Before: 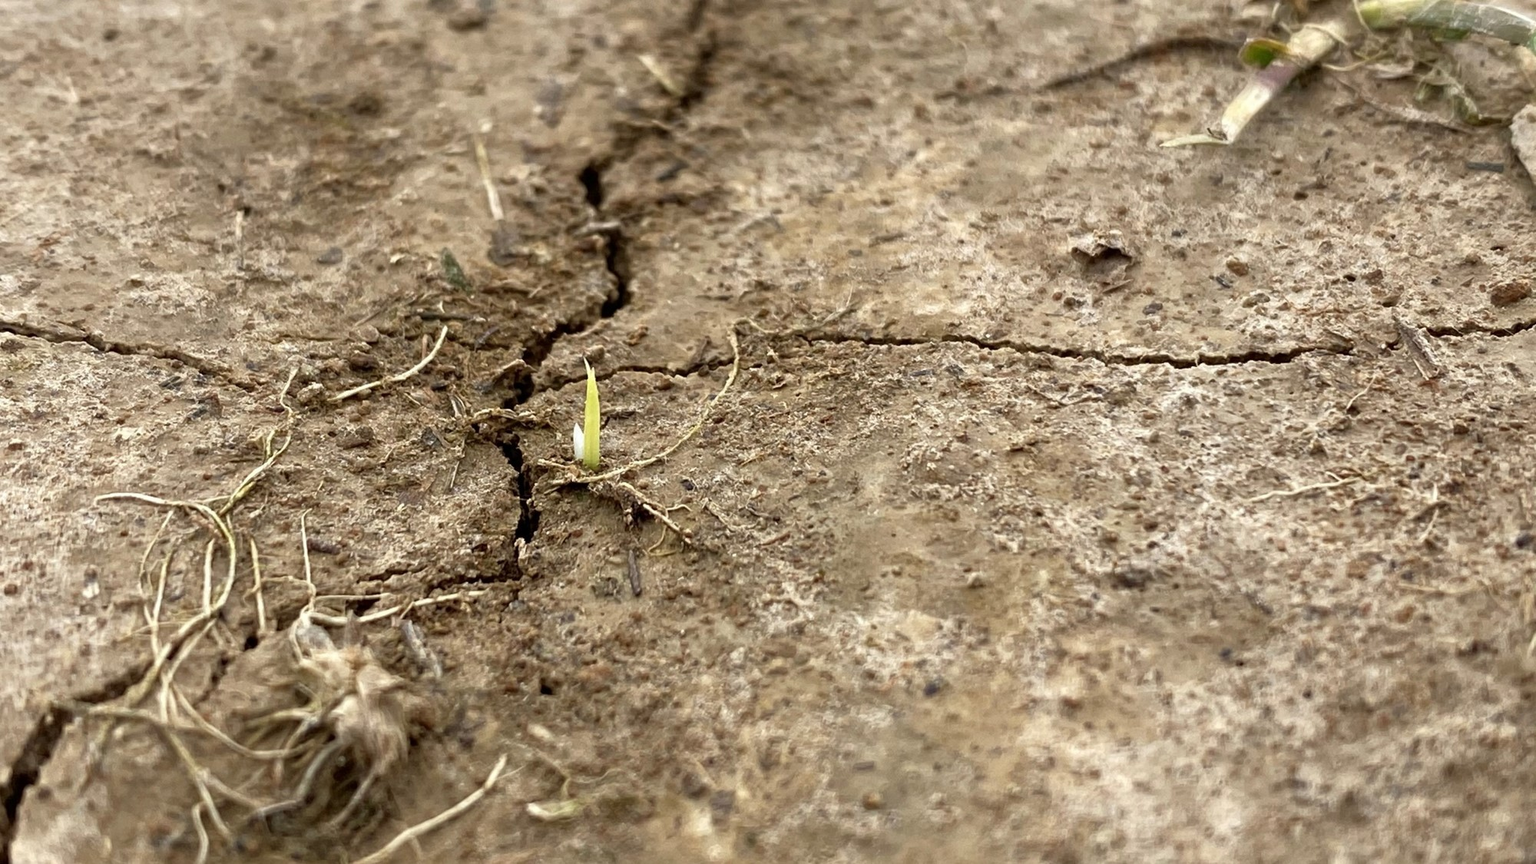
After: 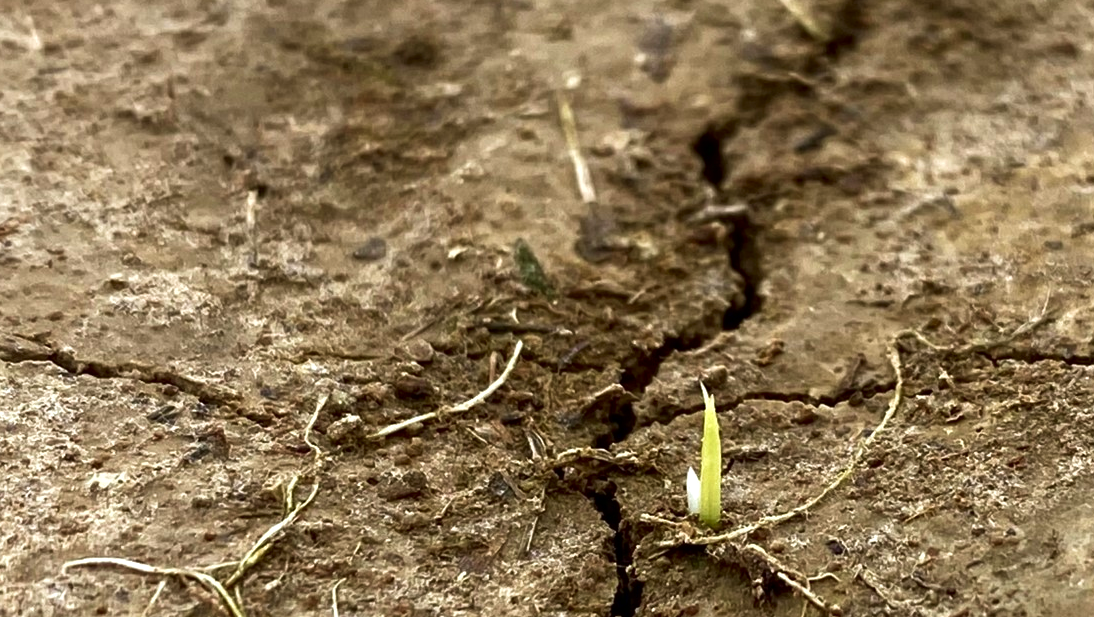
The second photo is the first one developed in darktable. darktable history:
crop and rotate: left 3.047%, top 7.509%, right 42.236%, bottom 37.598%
white balance: red 0.988, blue 1.017
contrast brightness saturation: brightness -0.2, saturation 0.08
exposure: exposure 0.2 EV, compensate highlight preservation false
velvia: on, module defaults
tone equalizer: on, module defaults
